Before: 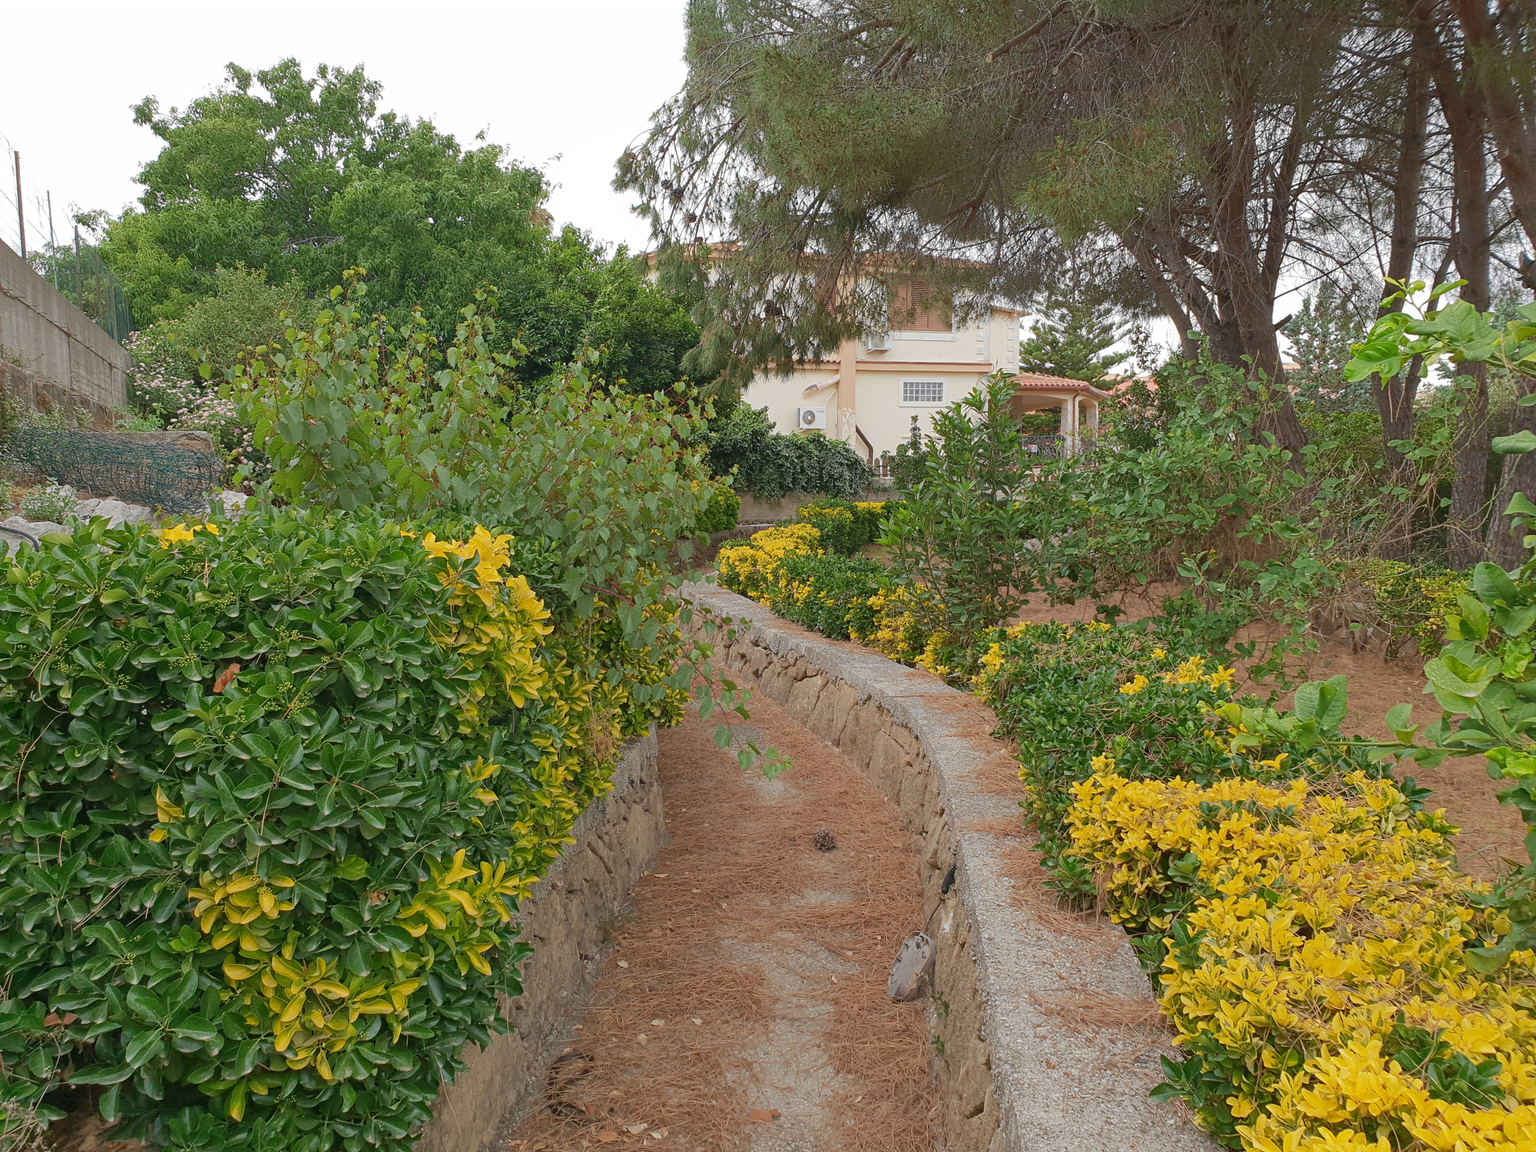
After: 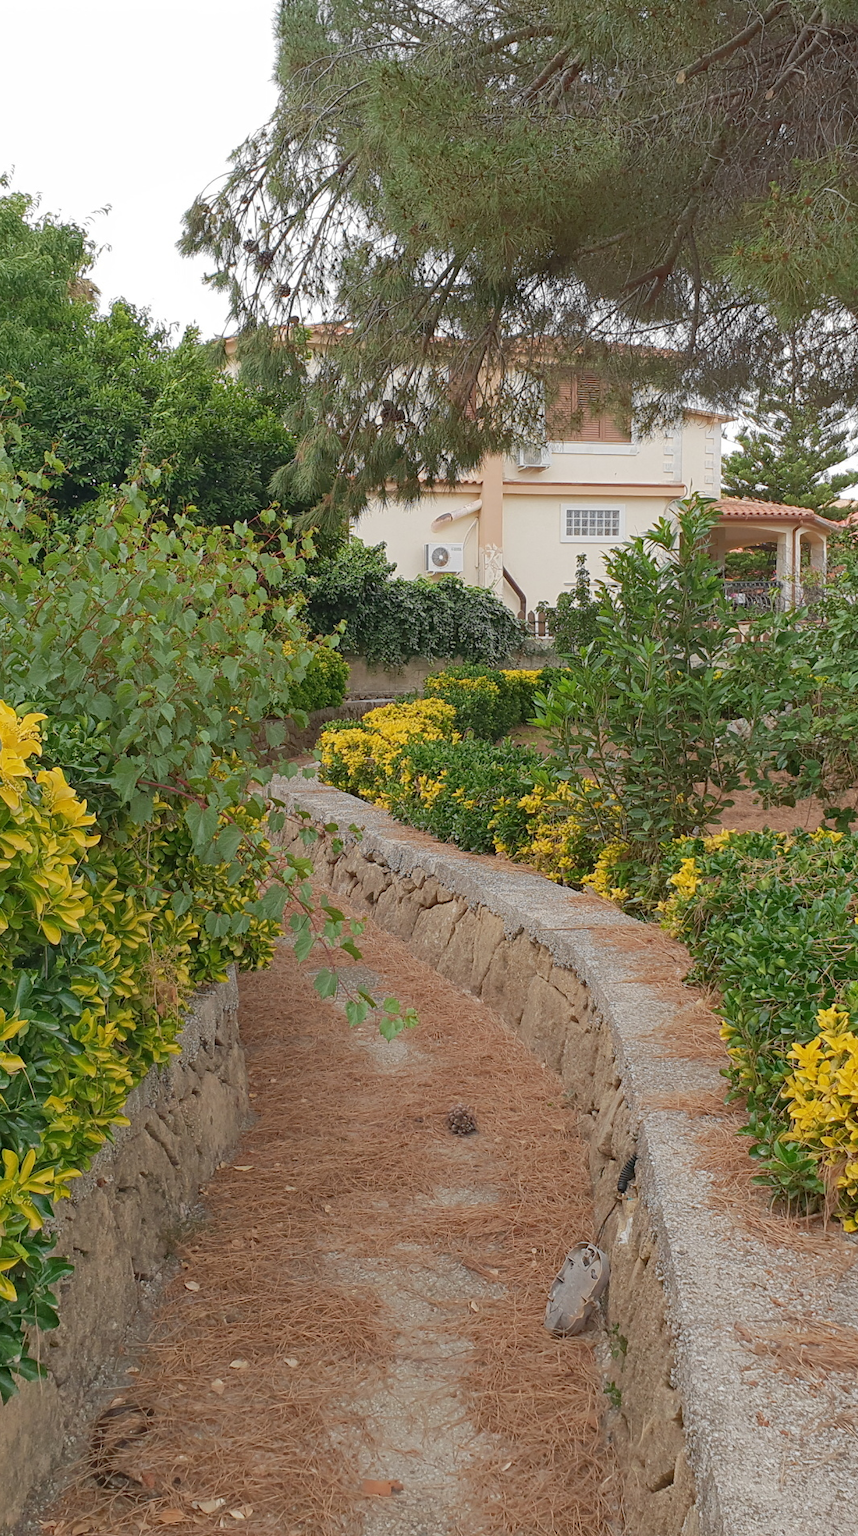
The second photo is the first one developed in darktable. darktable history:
crop: left 31.194%, right 26.879%
